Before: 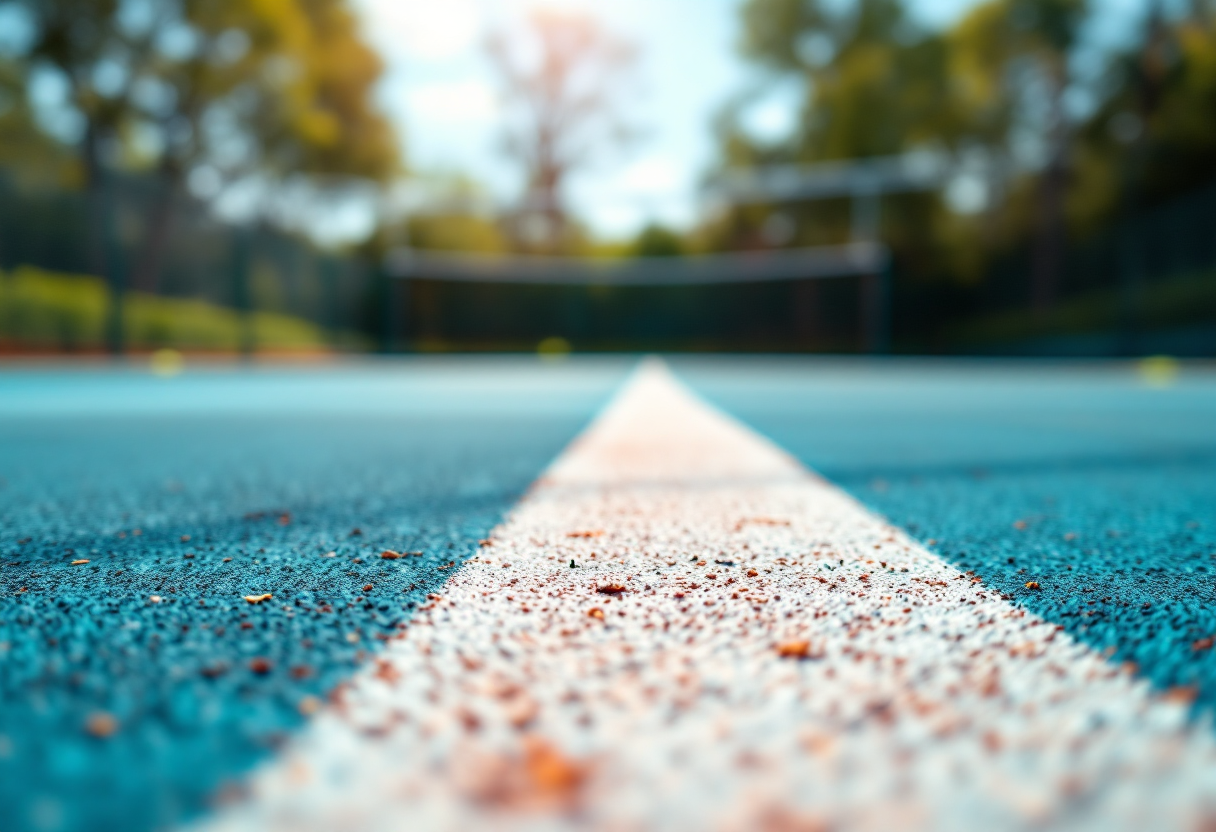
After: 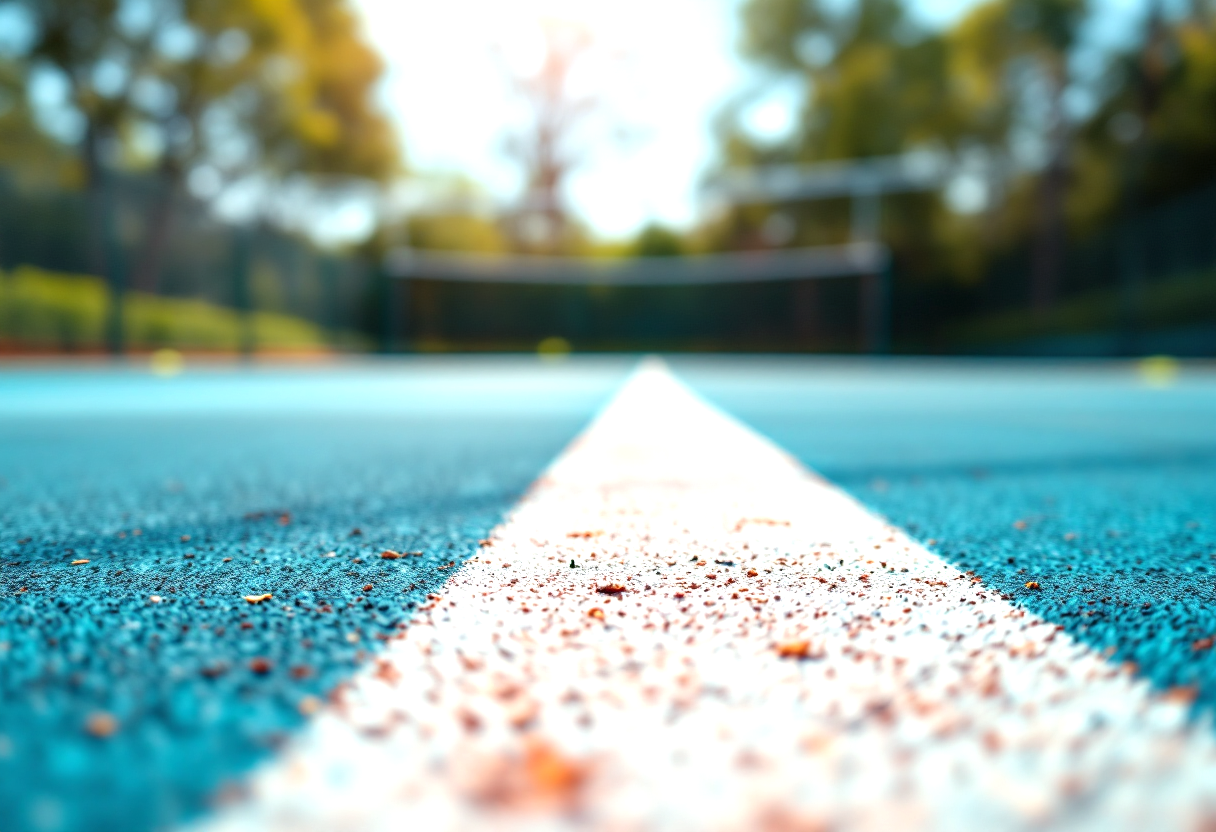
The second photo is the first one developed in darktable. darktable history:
exposure: exposure 0.505 EV, compensate exposure bias true, compensate highlight preservation false
